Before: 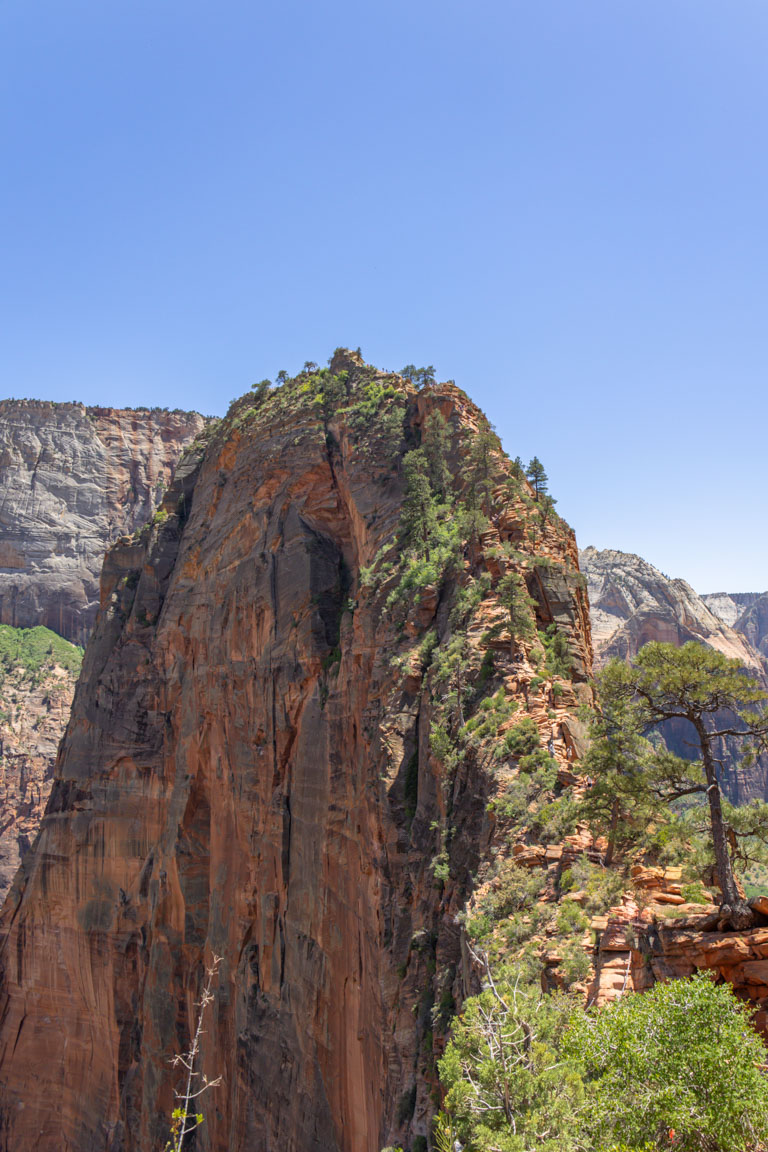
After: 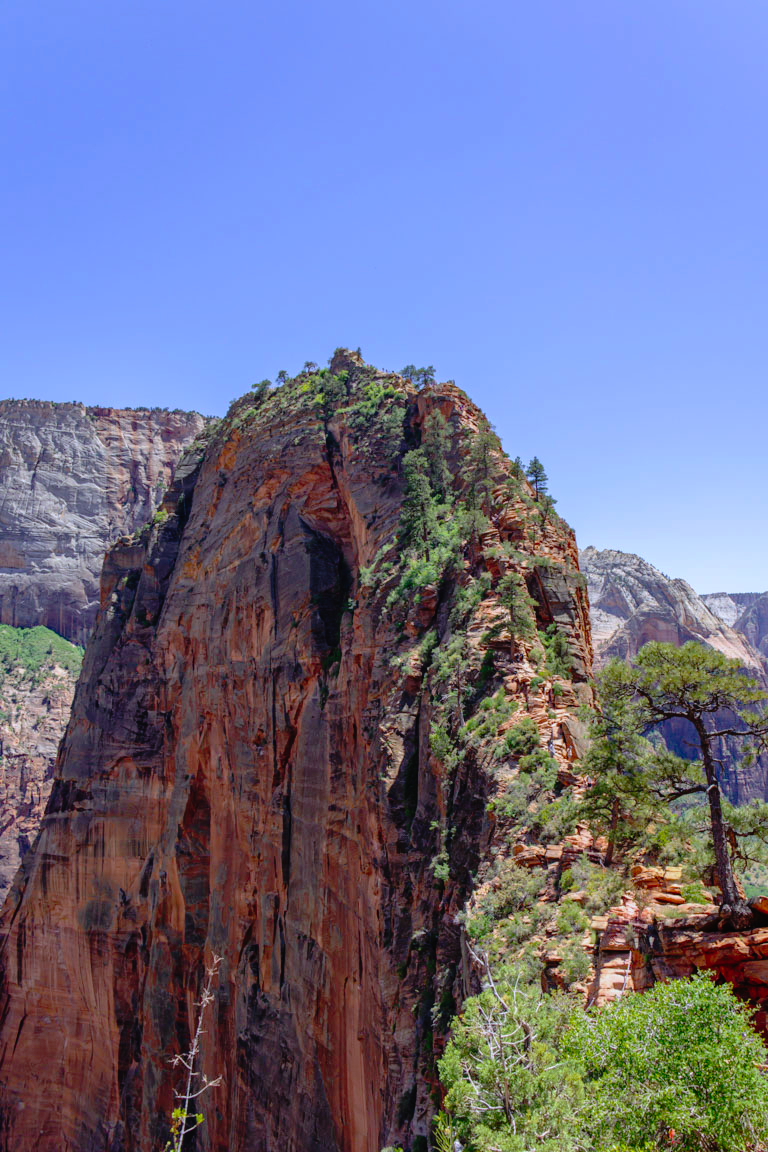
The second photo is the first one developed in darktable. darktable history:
tone curve: curves: ch0 [(0, 0.013) (0.181, 0.074) (0.337, 0.304) (0.498, 0.485) (0.78, 0.742) (0.993, 0.954)]; ch1 [(0, 0) (0.294, 0.184) (0.359, 0.34) (0.362, 0.35) (0.43, 0.41) (0.469, 0.463) (0.495, 0.502) (0.54, 0.563) (0.612, 0.641) (1, 1)]; ch2 [(0, 0) (0.44, 0.437) (0.495, 0.502) (0.524, 0.534) (0.557, 0.56) (0.634, 0.654) (0.728, 0.722) (1, 1)], preserve colors none
color calibration: output R [0.948, 0.091, -0.04, 0], output G [-0.3, 1.384, -0.085, 0], output B [-0.108, 0.061, 1.08, 0], illuminant as shot in camera, x 0.365, y 0.379, temperature 4431.13 K
